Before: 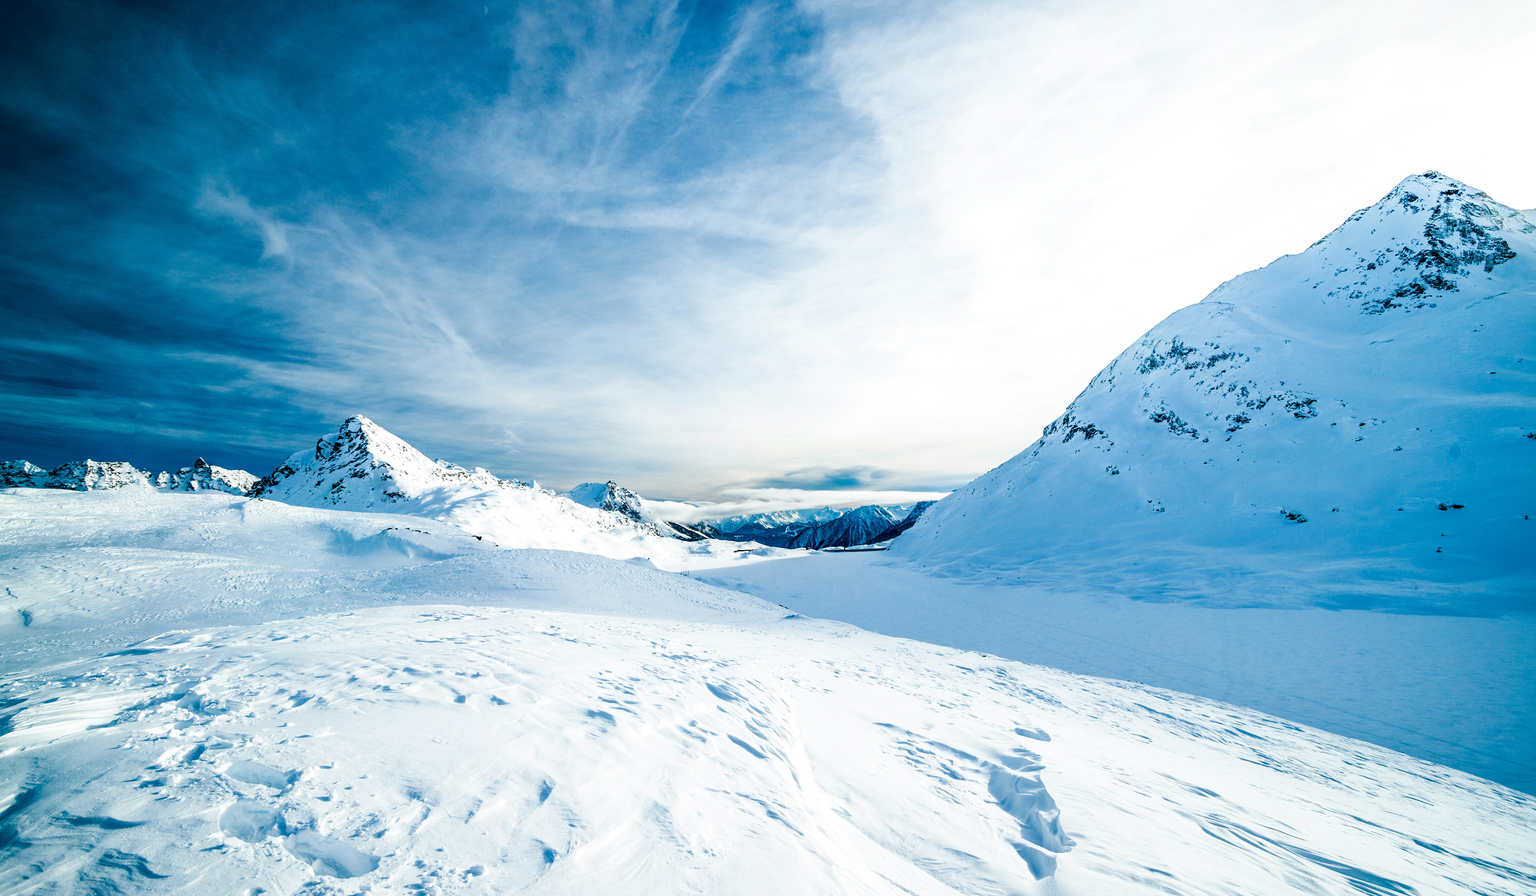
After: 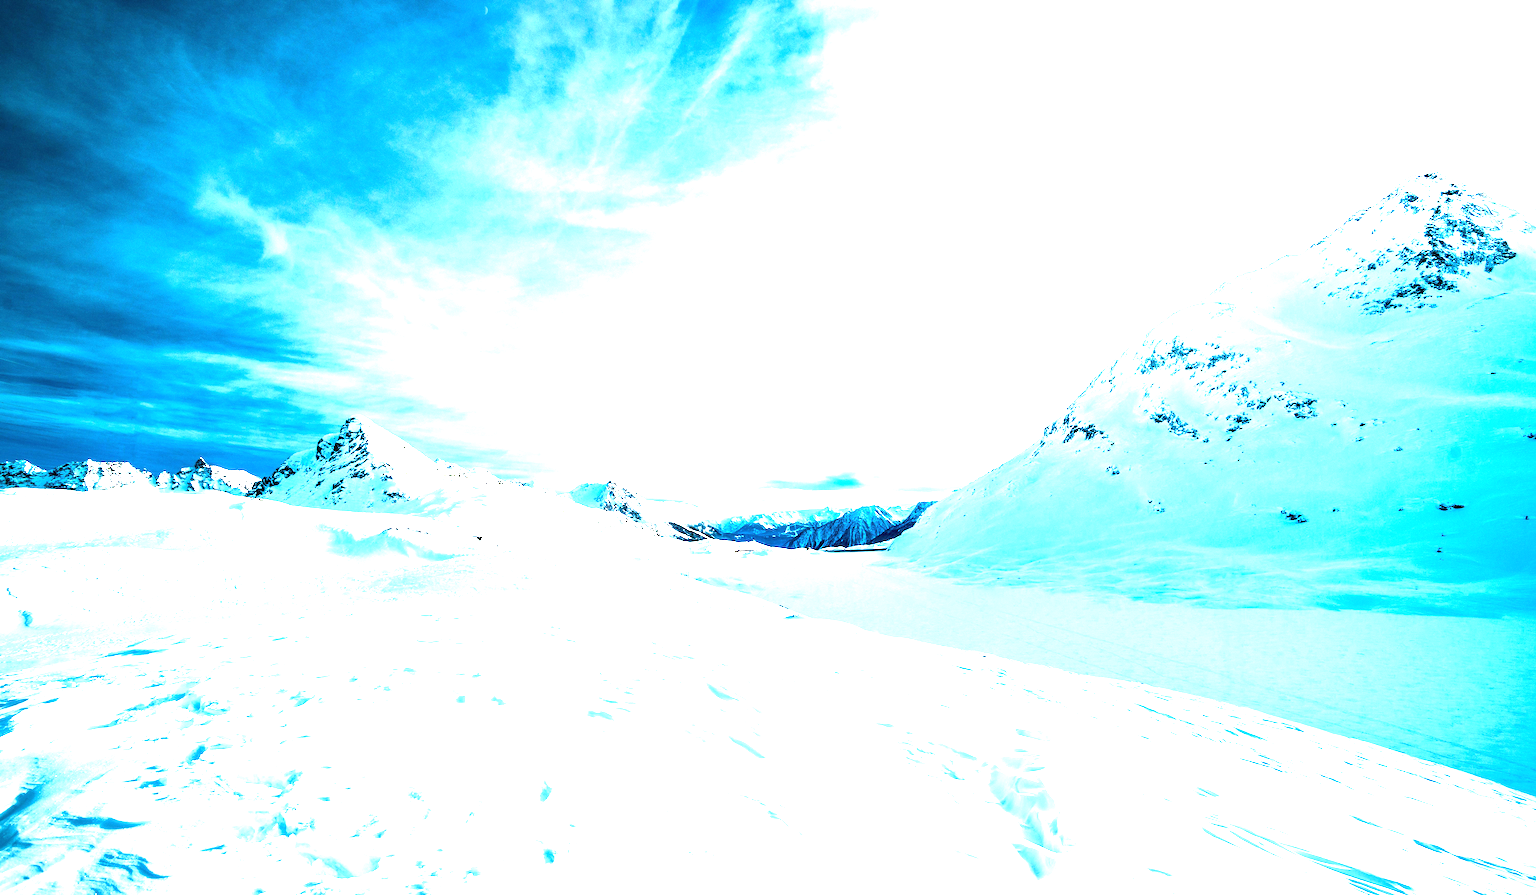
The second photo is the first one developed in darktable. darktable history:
tone equalizer: on, module defaults
exposure: black level correction 0, exposure 1.9 EV, compensate highlight preservation false
